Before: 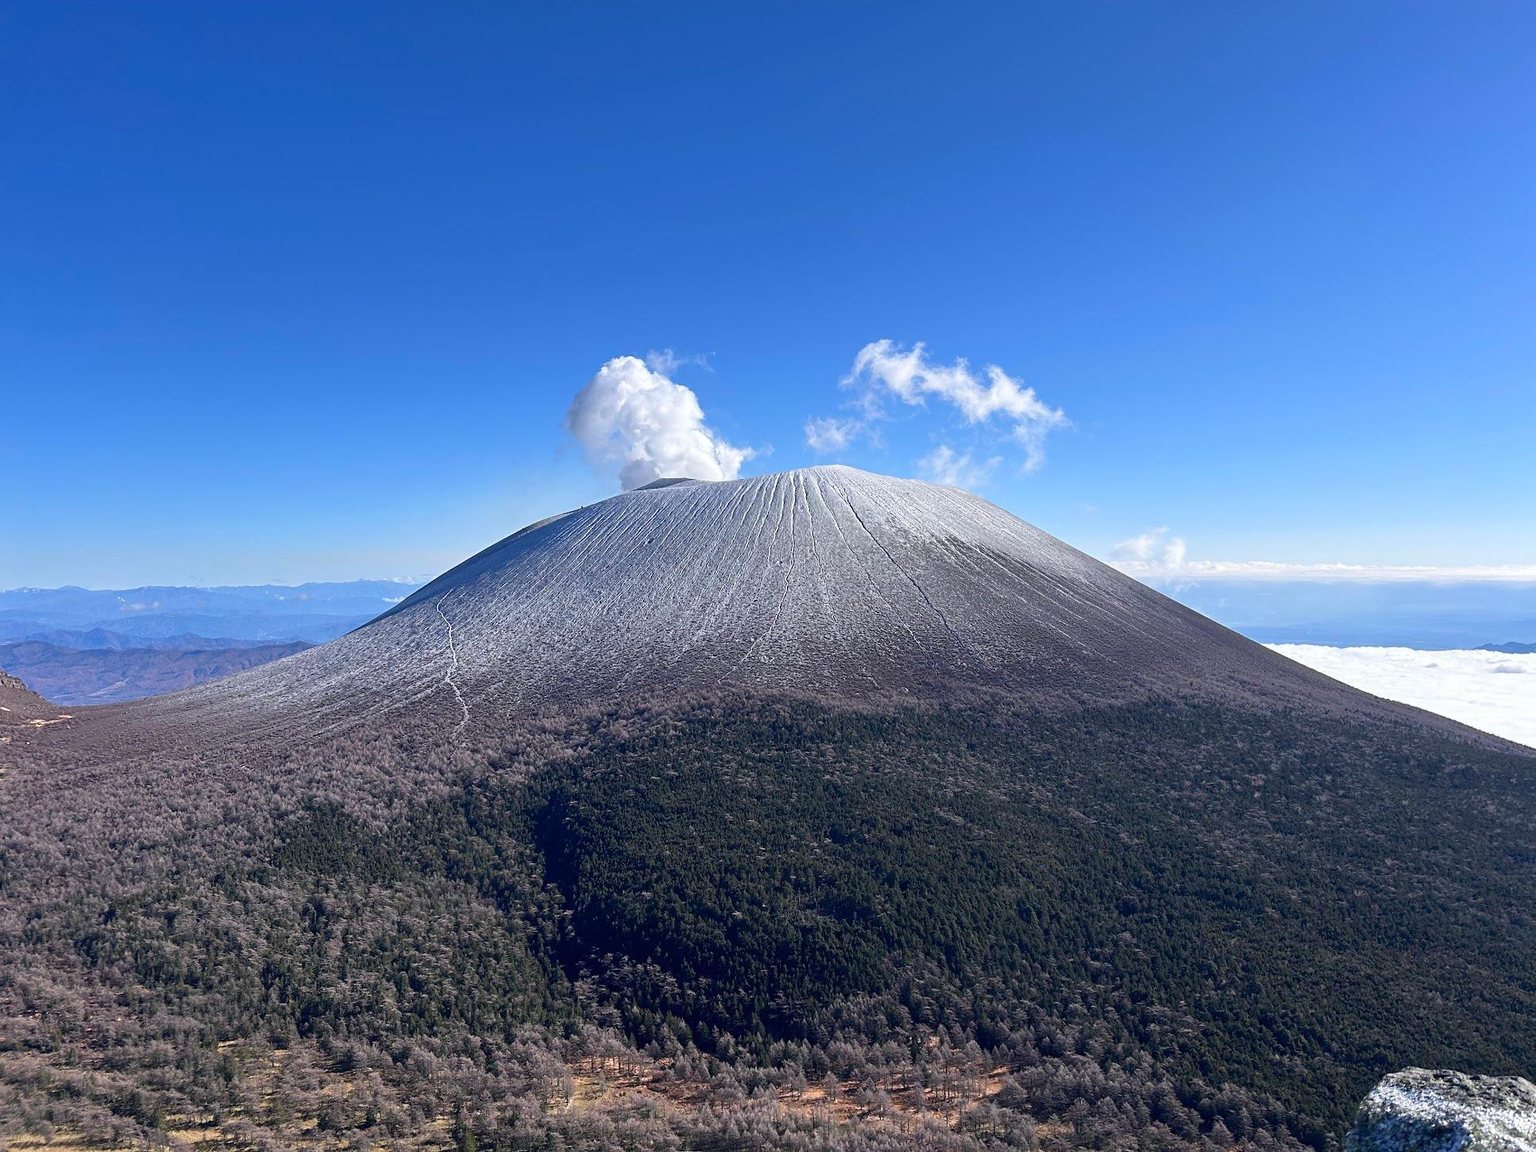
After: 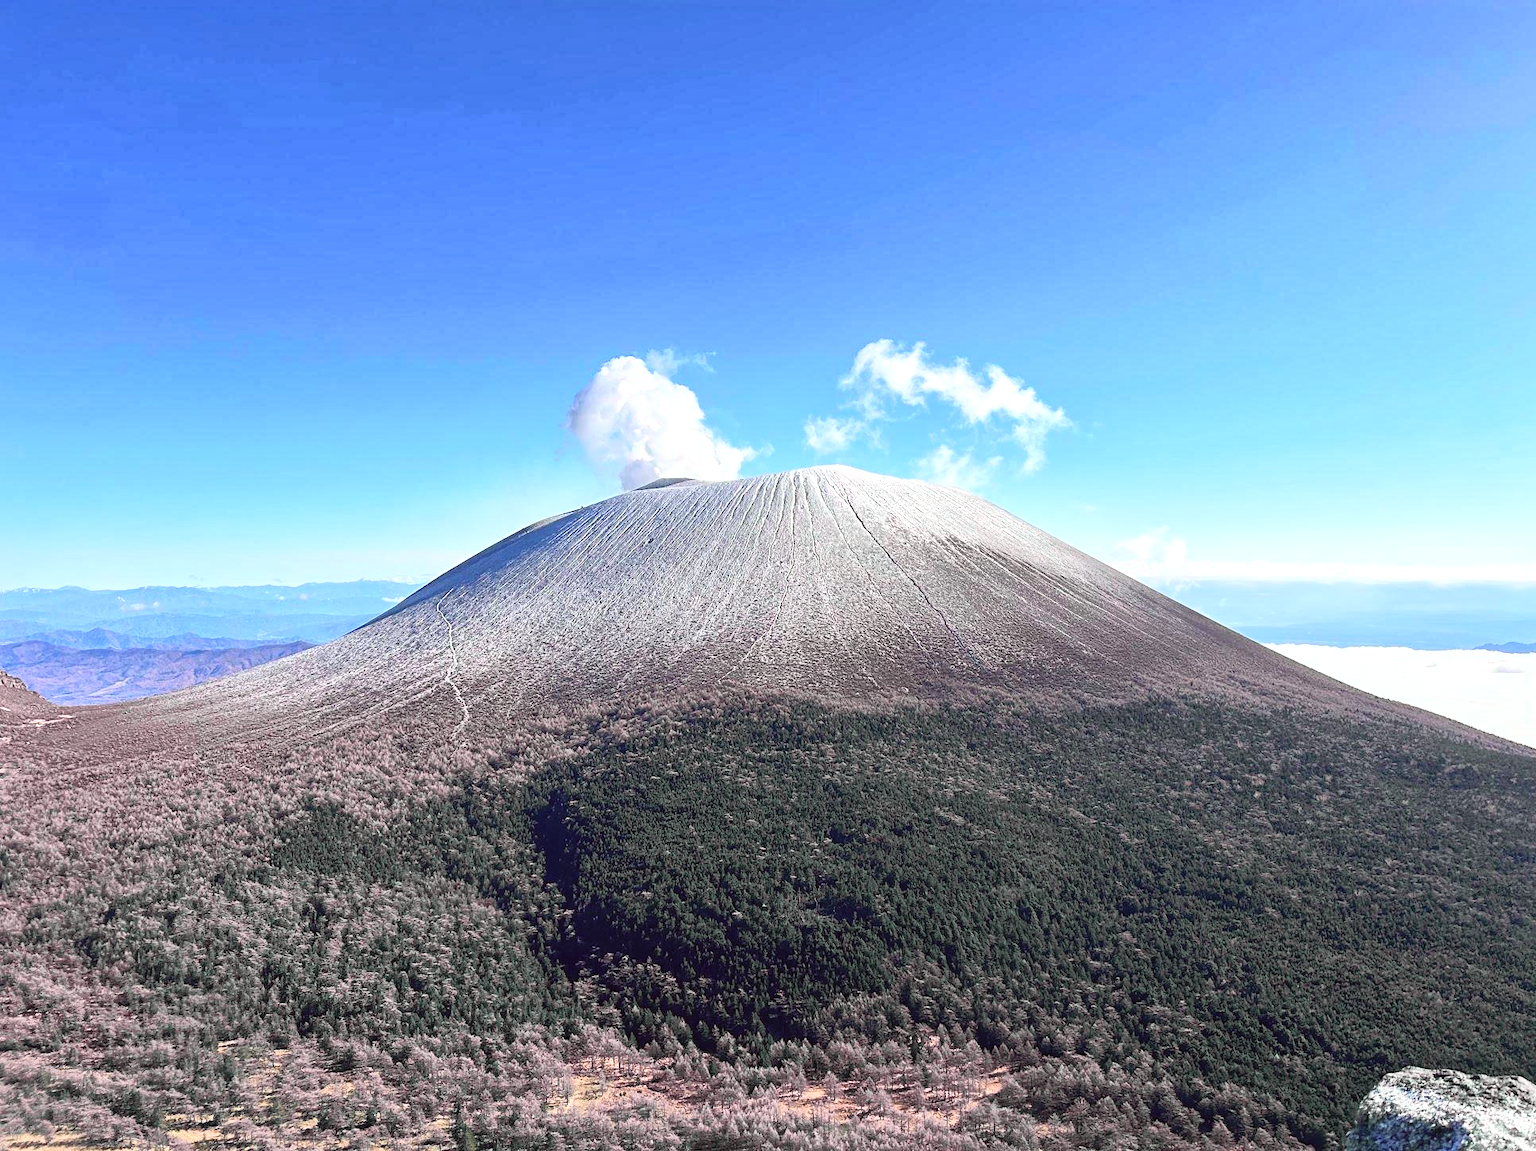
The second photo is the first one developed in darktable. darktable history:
tone curve: curves: ch0 [(0, 0.026) (0.172, 0.194) (0.398, 0.437) (0.469, 0.544) (0.612, 0.741) (0.845, 0.926) (1, 0.968)]; ch1 [(0, 0) (0.437, 0.453) (0.472, 0.467) (0.502, 0.502) (0.531, 0.546) (0.574, 0.583) (0.617, 0.64) (0.699, 0.749) (0.859, 0.919) (1, 1)]; ch2 [(0, 0) (0.33, 0.301) (0.421, 0.443) (0.476, 0.502) (0.511, 0.504) (0.553, 0.553) (0.595, 0.586) (0.664, 0.664) (1, 1)], color space Lab, independent channels, preserve colors none
global tonemap: drago (1, 100), detail 1
